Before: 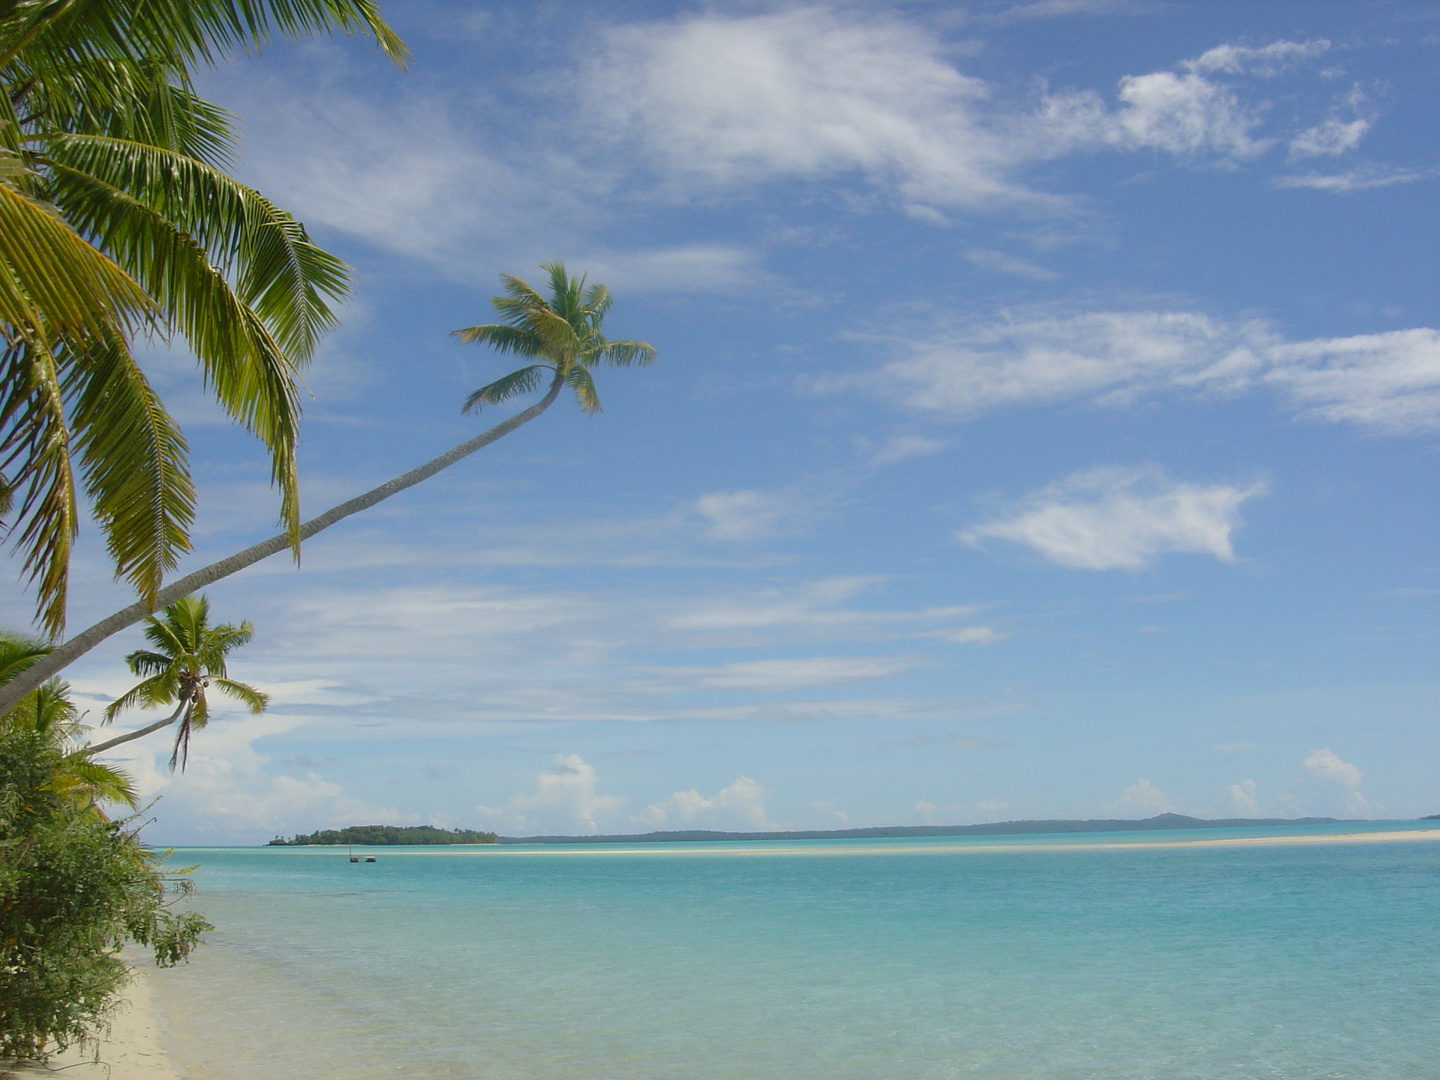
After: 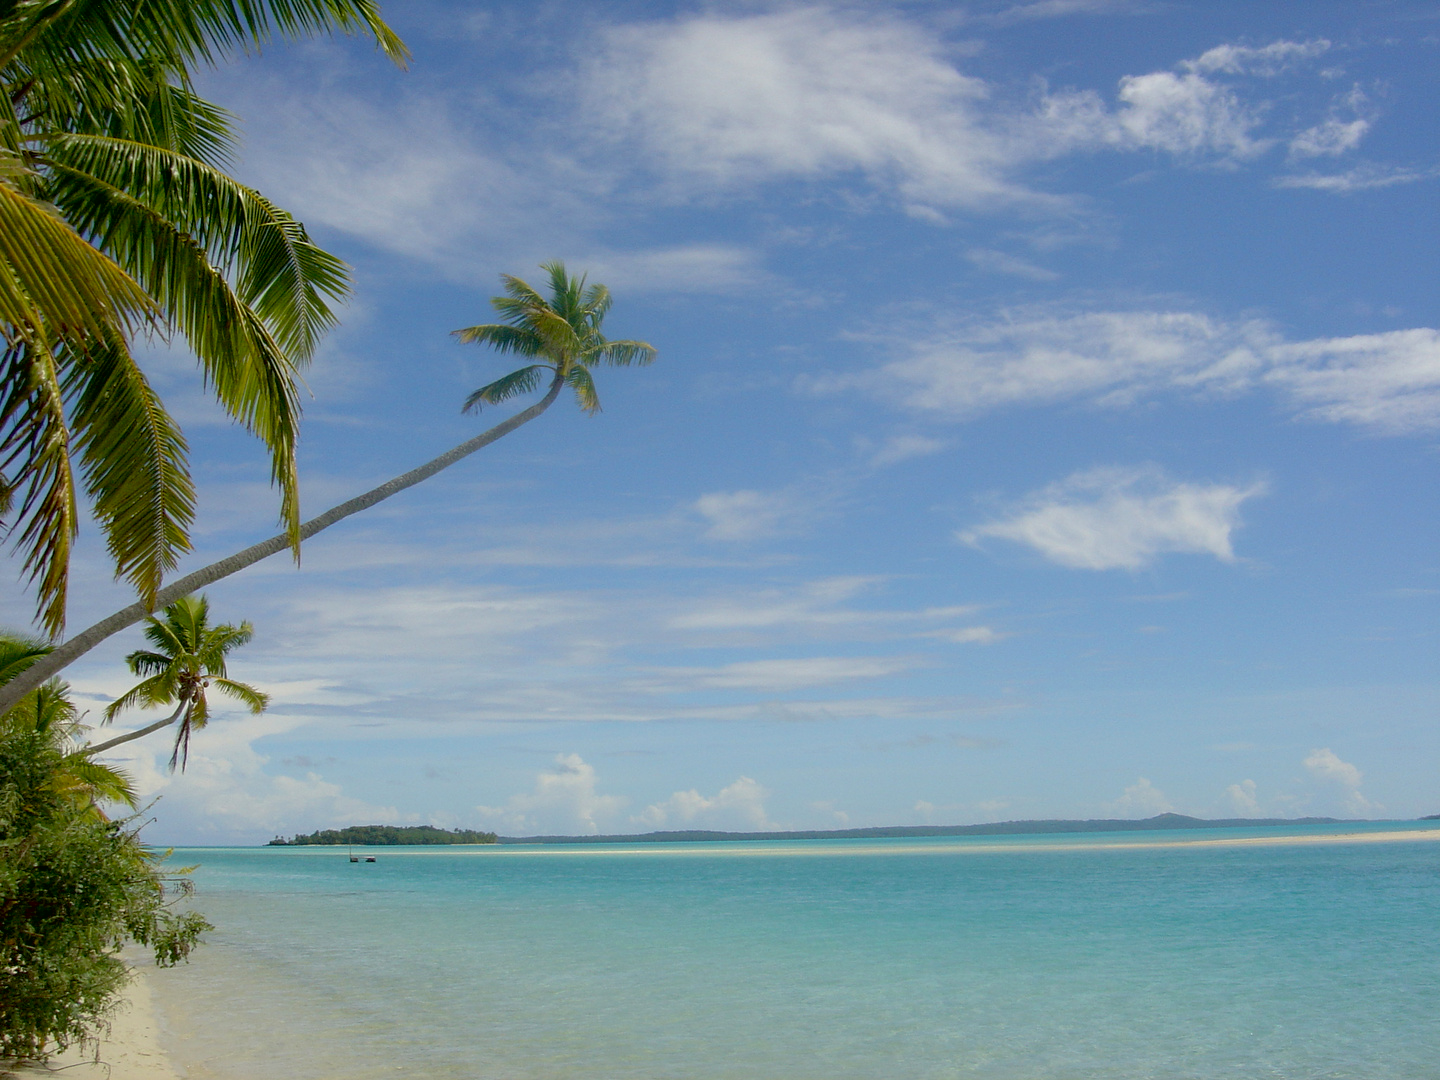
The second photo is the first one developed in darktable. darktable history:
contrast brightness saturation: contrast -0.02, brightness -0.01, saturation 0.03
exposure: black level correction 0.016, exposure -0.009 EV, compensate highlight preservation false
